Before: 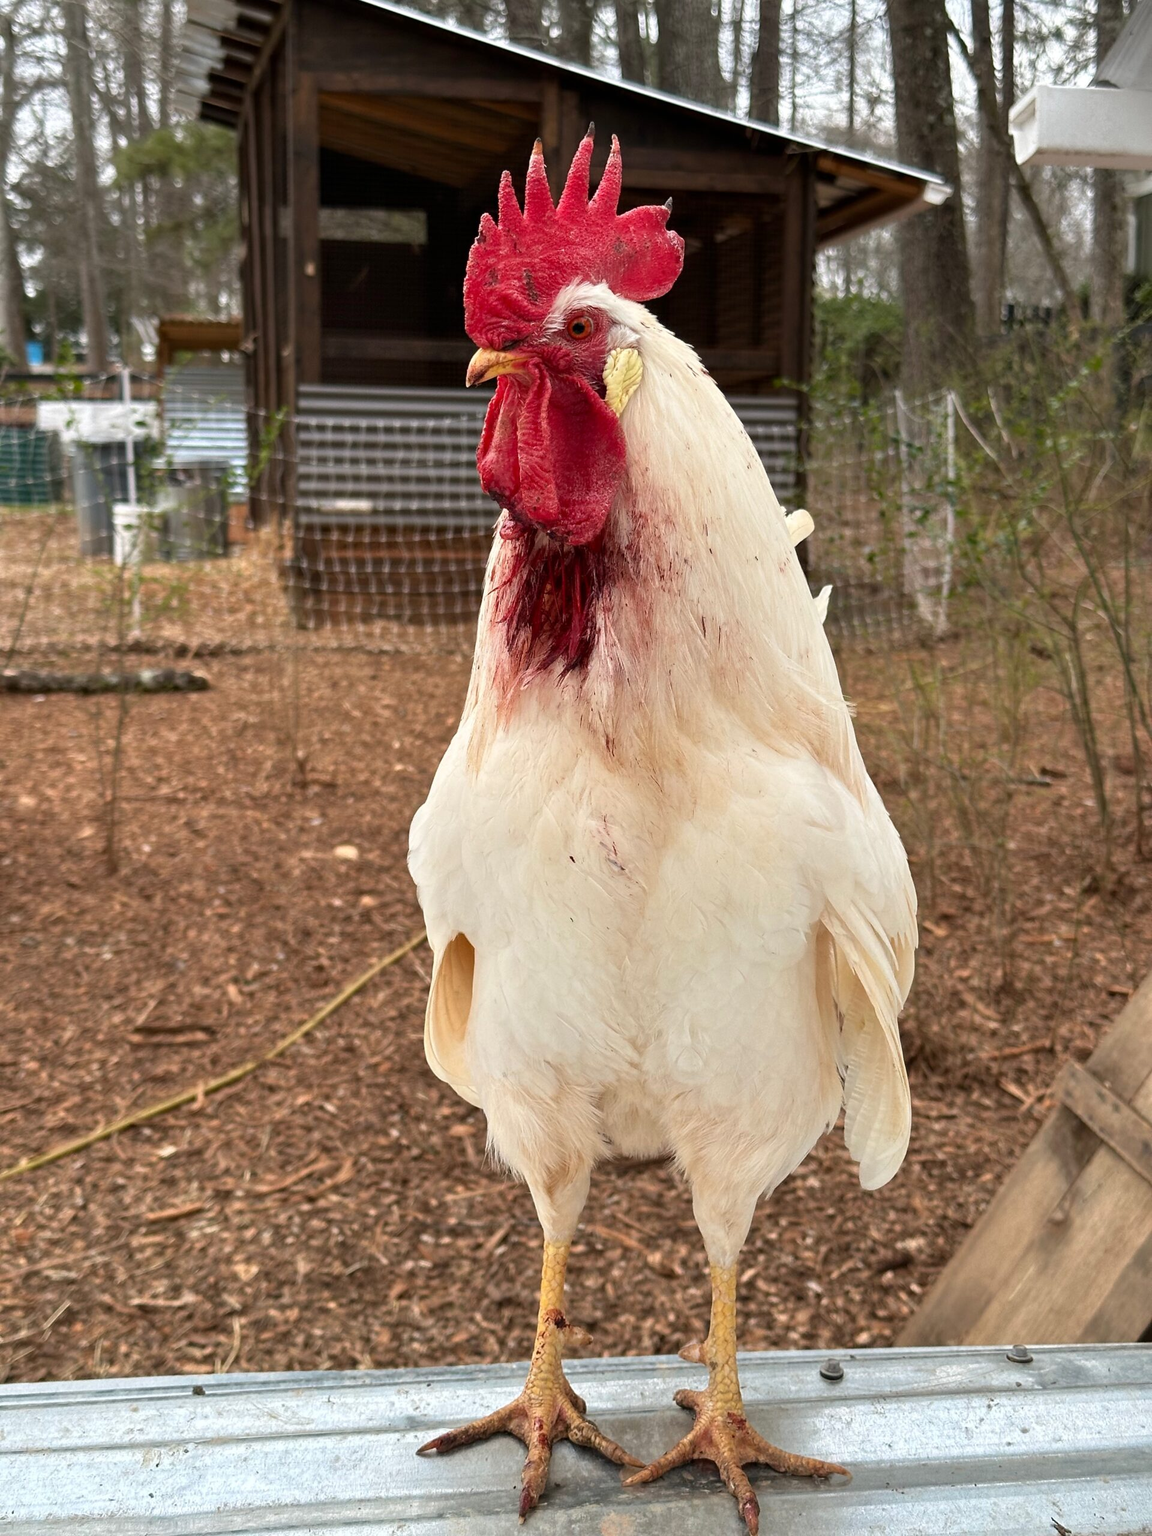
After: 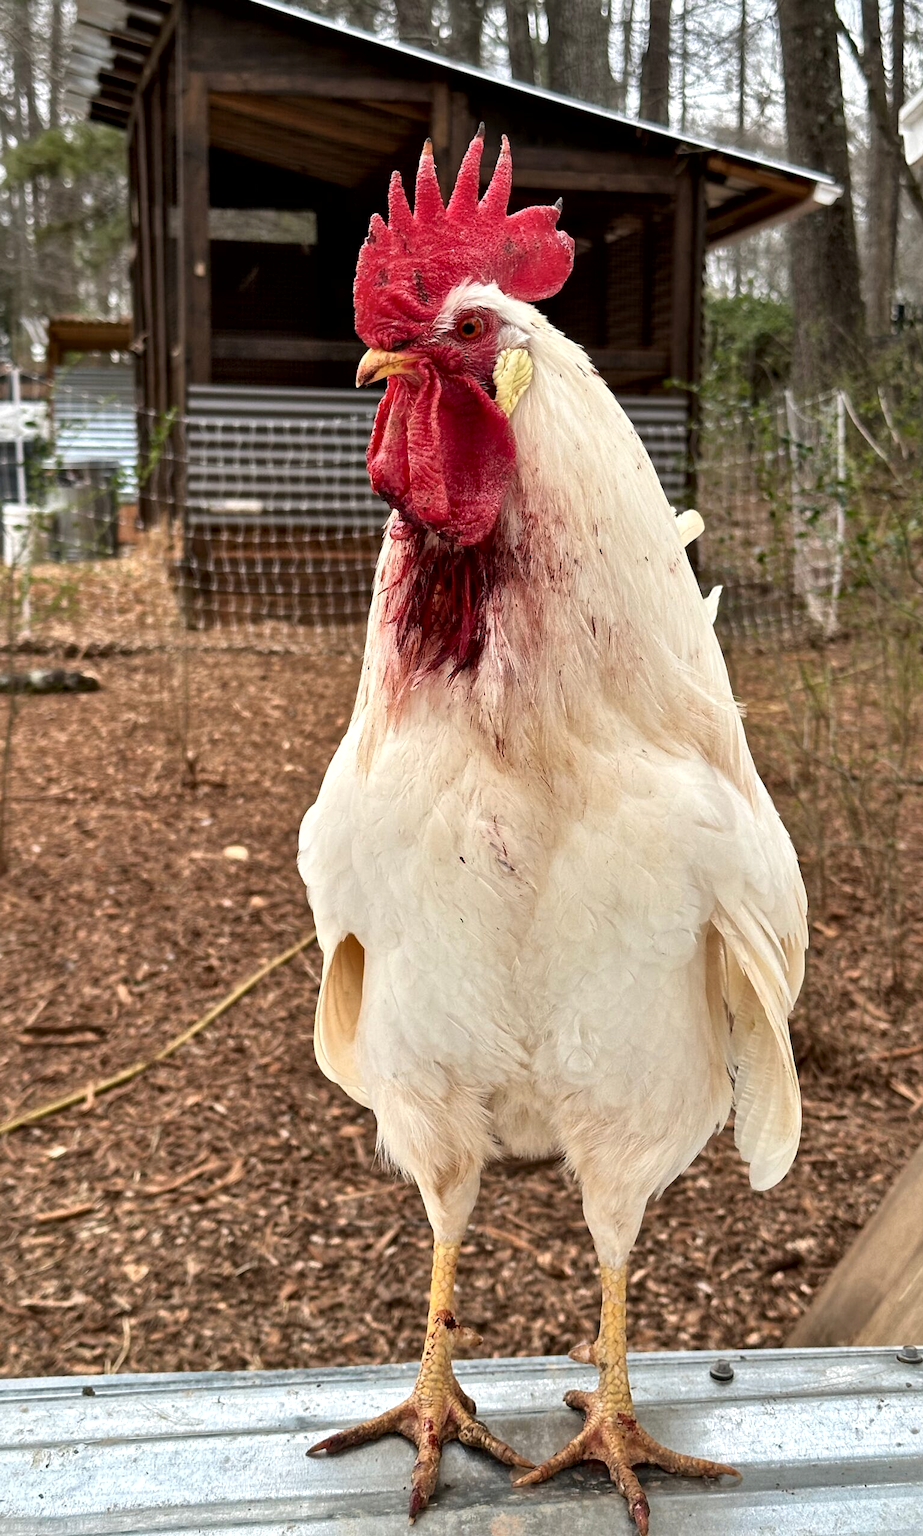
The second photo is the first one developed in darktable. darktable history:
crop and rotate: left 9.597%, right 10.195%
local contrast: mode bilateral grid, contrast 25, coarseness 60, detail 151%, midtone range 0.2
